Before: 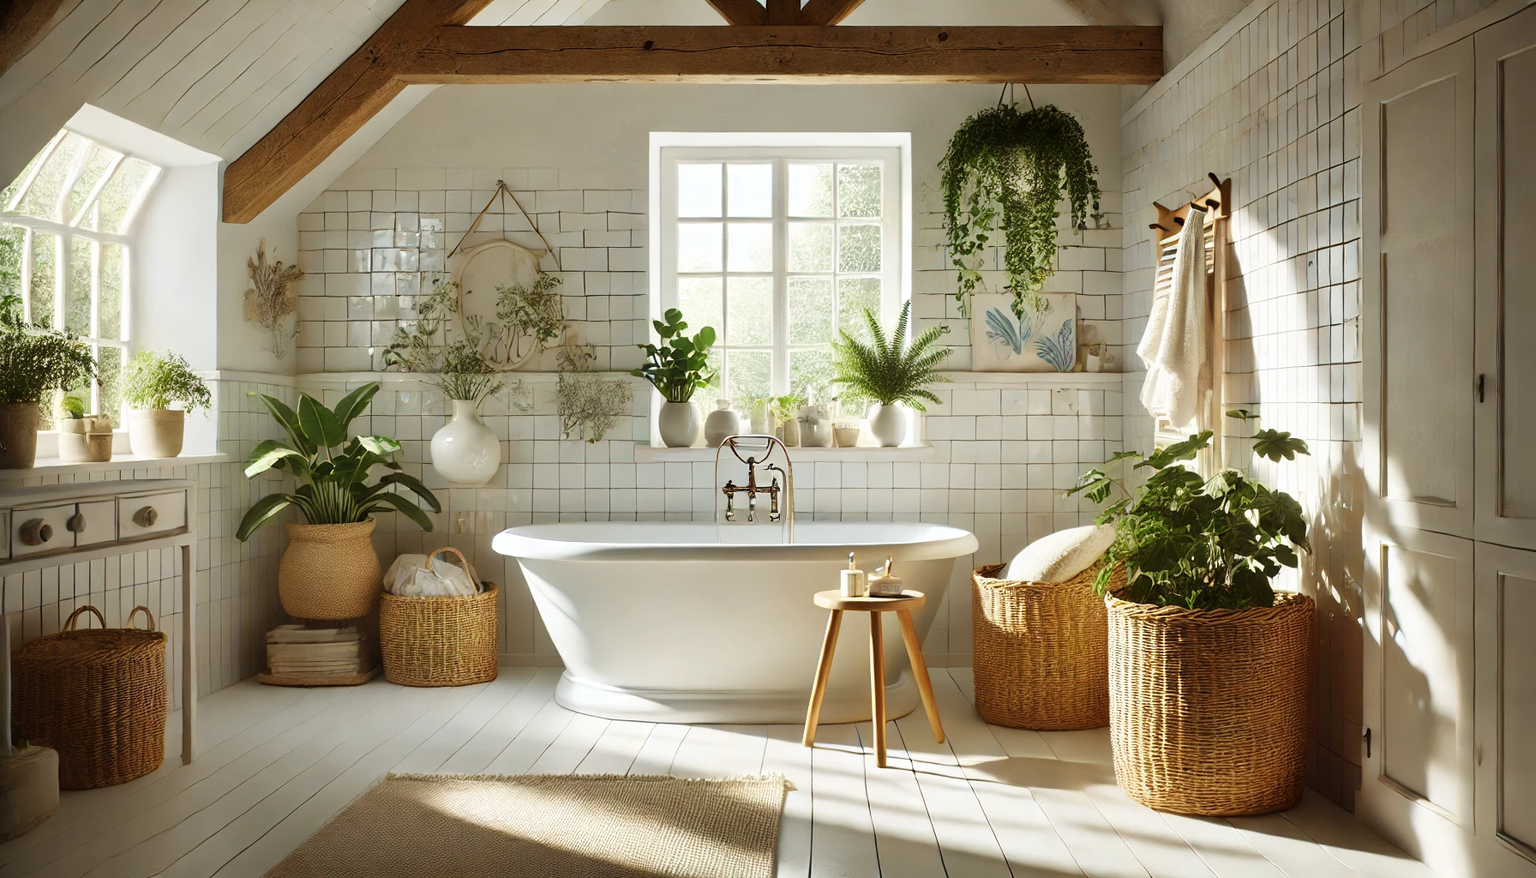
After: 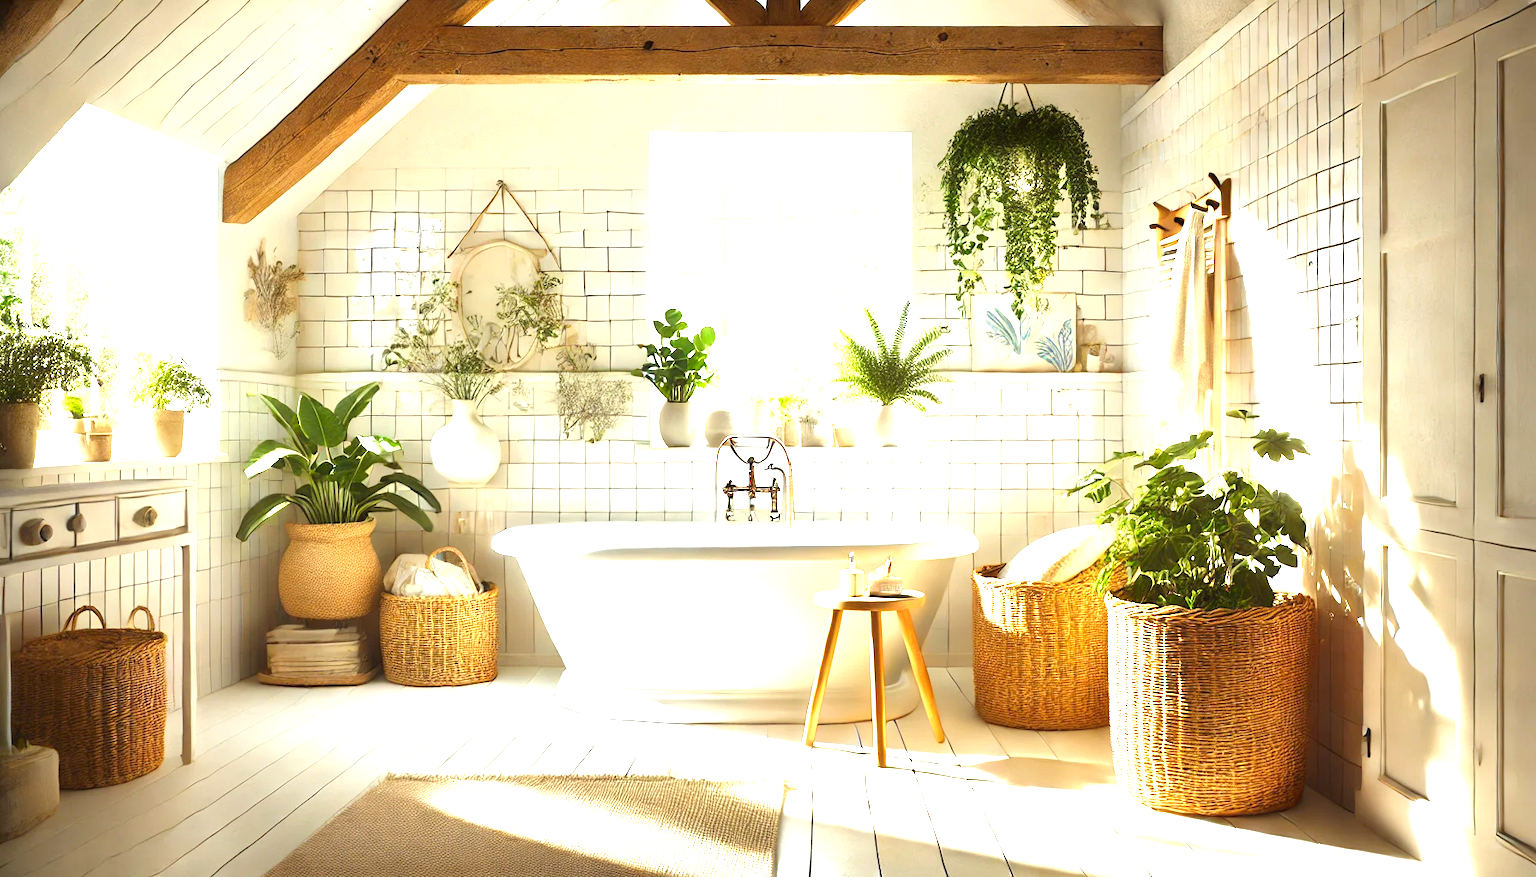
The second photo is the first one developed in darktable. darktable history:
exposure: black level correction 0, exposure 1.625 EV, compensate exposure bias true, compensate highlight preservation false
color balance rgb: perceptual saturation grading › global saturation 10%, global vibrance 10%
